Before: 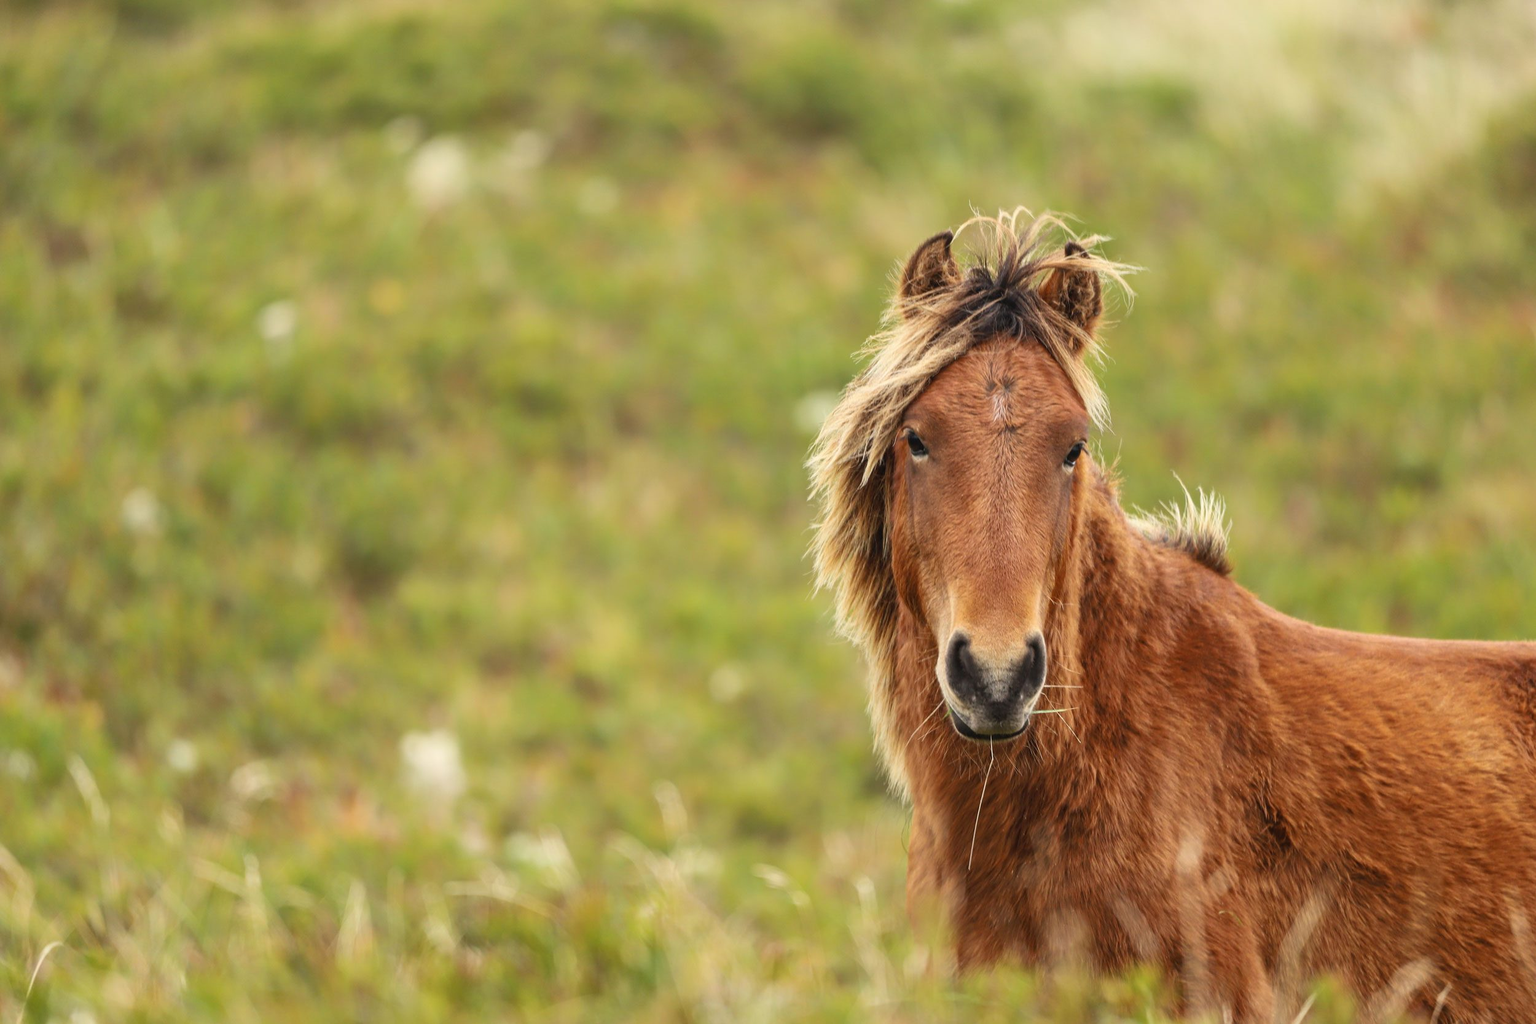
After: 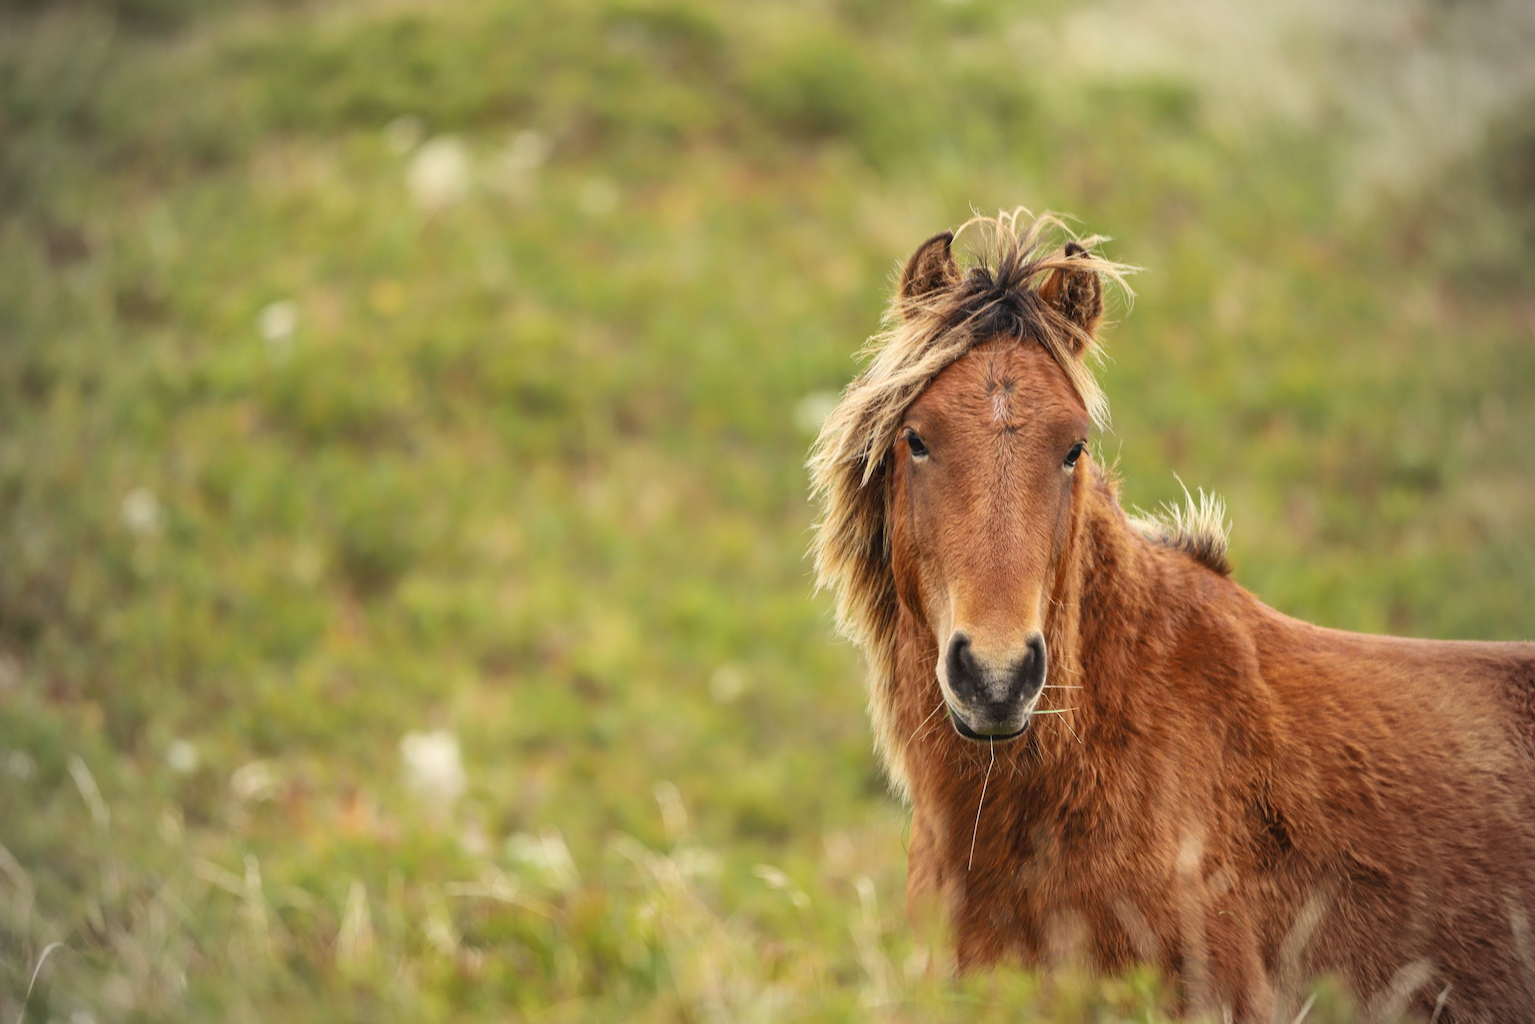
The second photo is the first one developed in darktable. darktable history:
vignetting: fall-off start 71.62%
